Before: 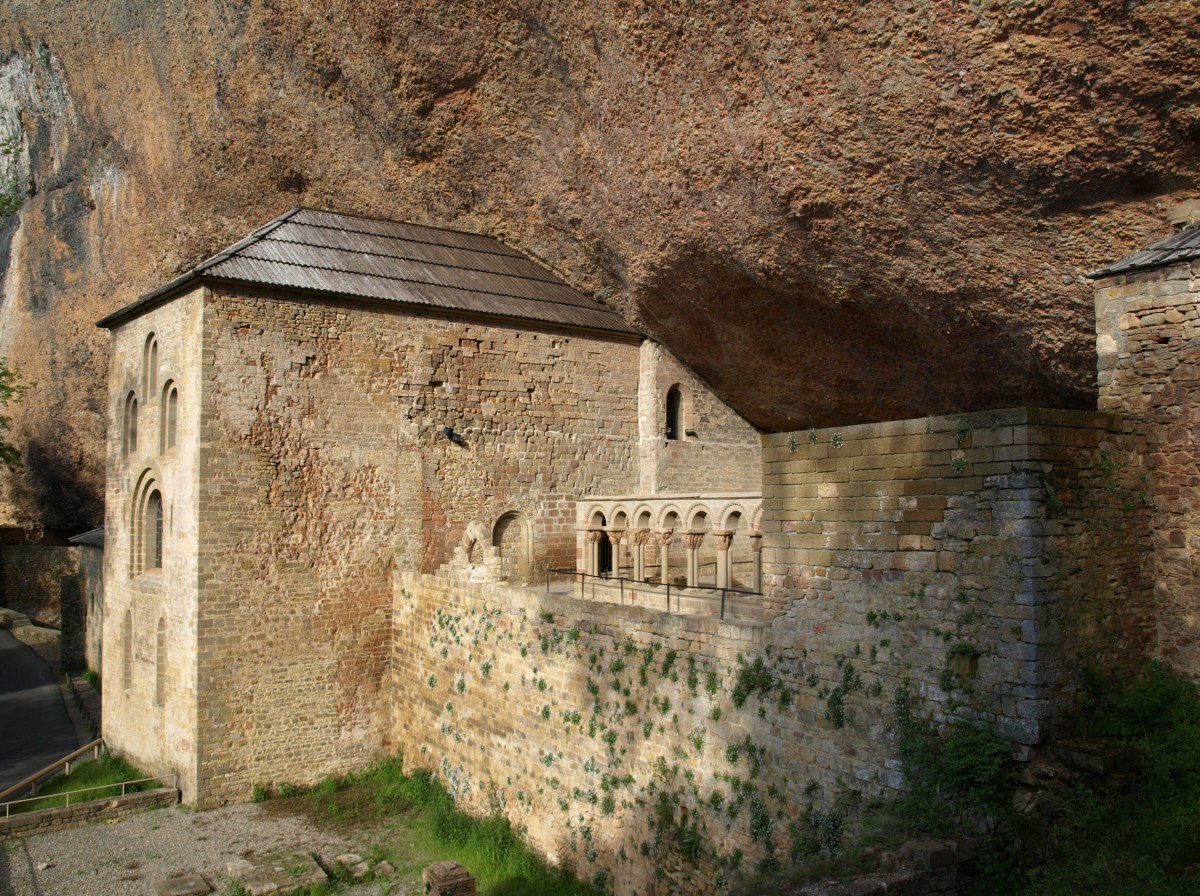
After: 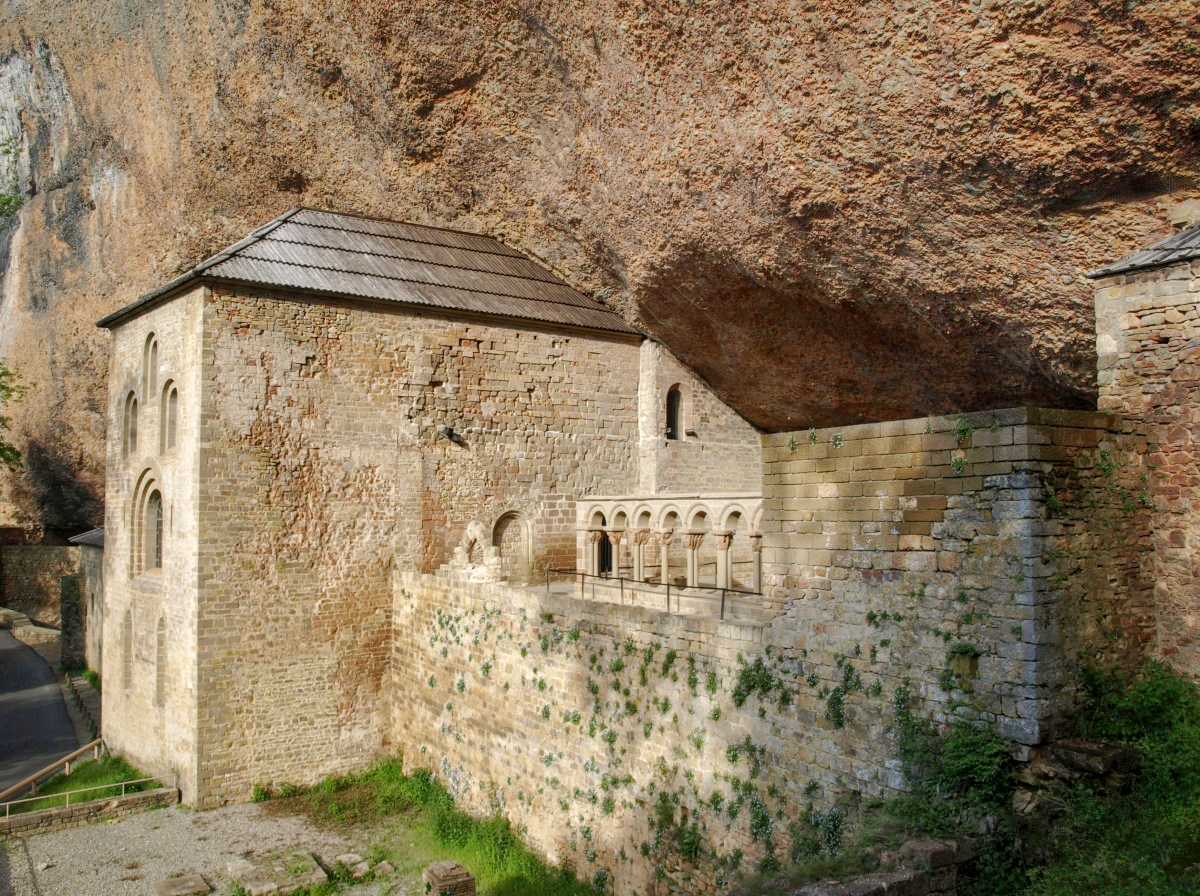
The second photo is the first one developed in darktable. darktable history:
tone curve: curves: ch0 [(0, 0) (0.003, 0.004) (0.011, 0.015) (0.025, 0.033) (0.044, 0.059) (0.069, 0.092) (0.1, 0.132) (0.136, 0.18) (0.177, 0.235) (0.224, 0.297) (0.277, 0.366) (0.335, 0.44) (0.399, 0.52) (0.468, 0.594) (0.543, 0.661) (0.623, 0.727) (0.709, 0.79) (0.801, 0.86) (0.898, 0.928) (1, 1)], preserve colors none
shadows and highlights: on, module defaults
local contrast: on, module defaults
